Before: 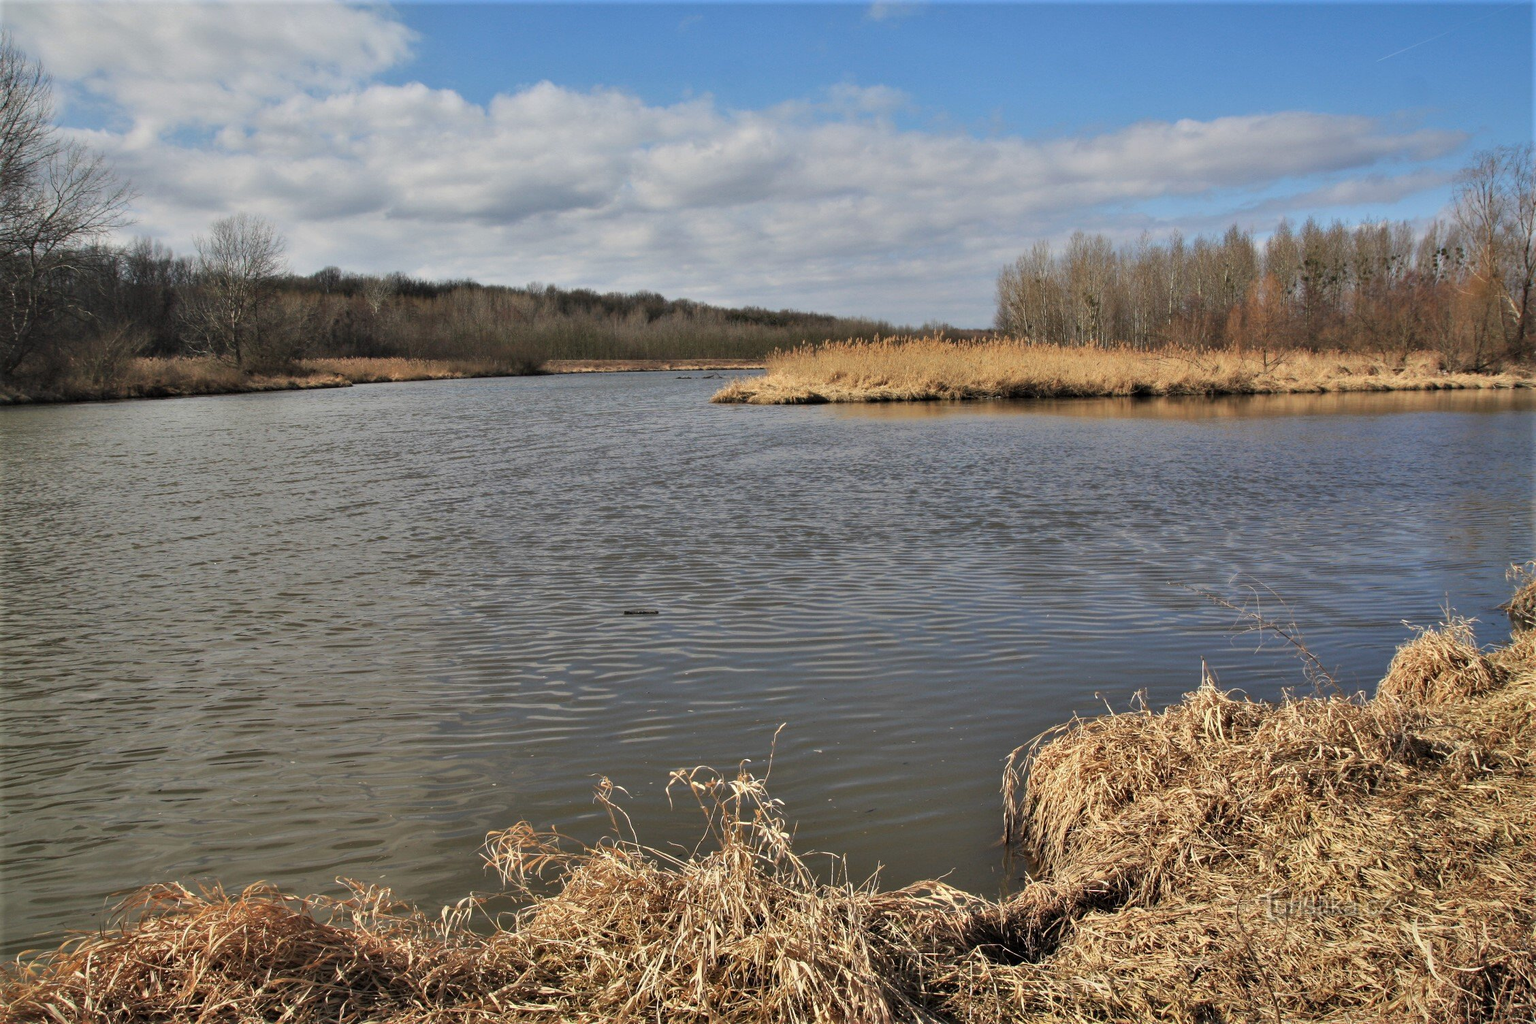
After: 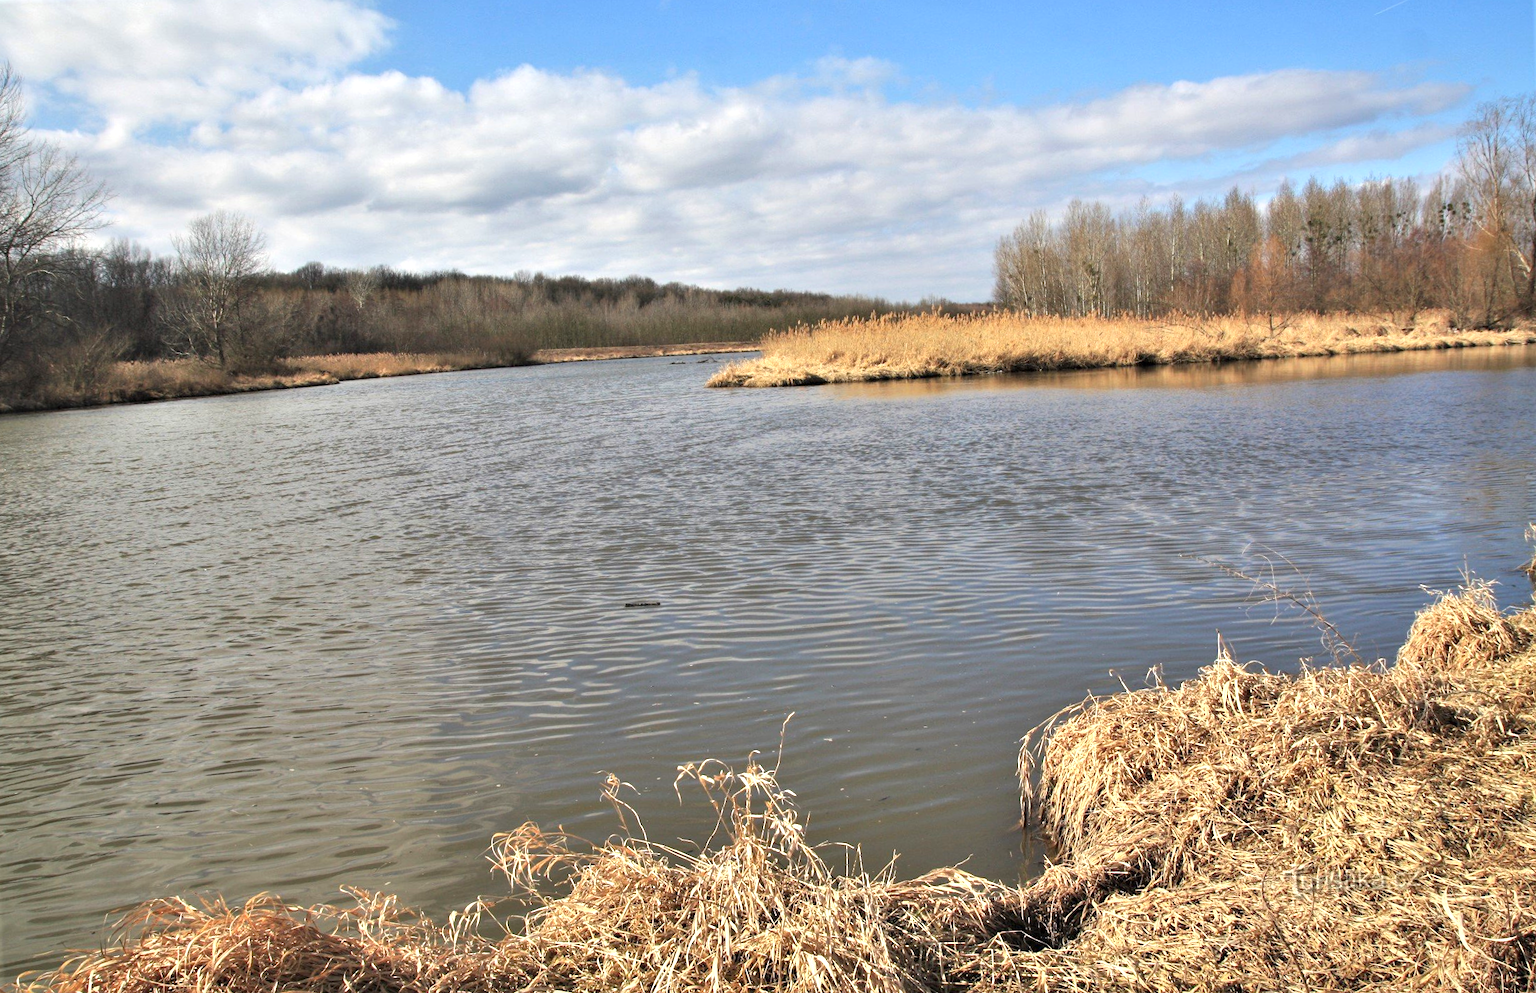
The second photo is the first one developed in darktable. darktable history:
exposure: exposure 0.785 EV, compensate highlight preservation false
rotate and perspective: rotation -2°, crop left 0.022, crop right 0.978, crop top 0.049, crop bottom 0.951
